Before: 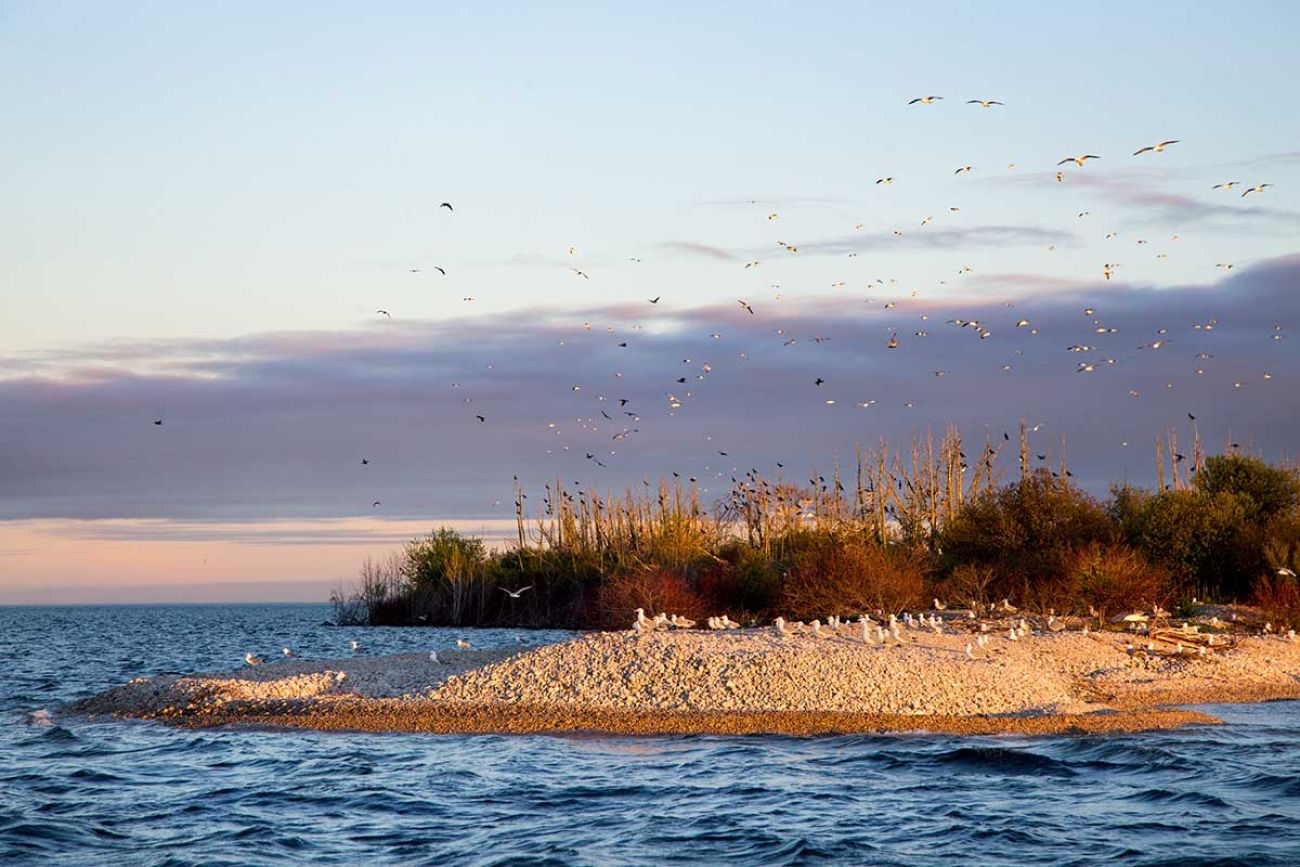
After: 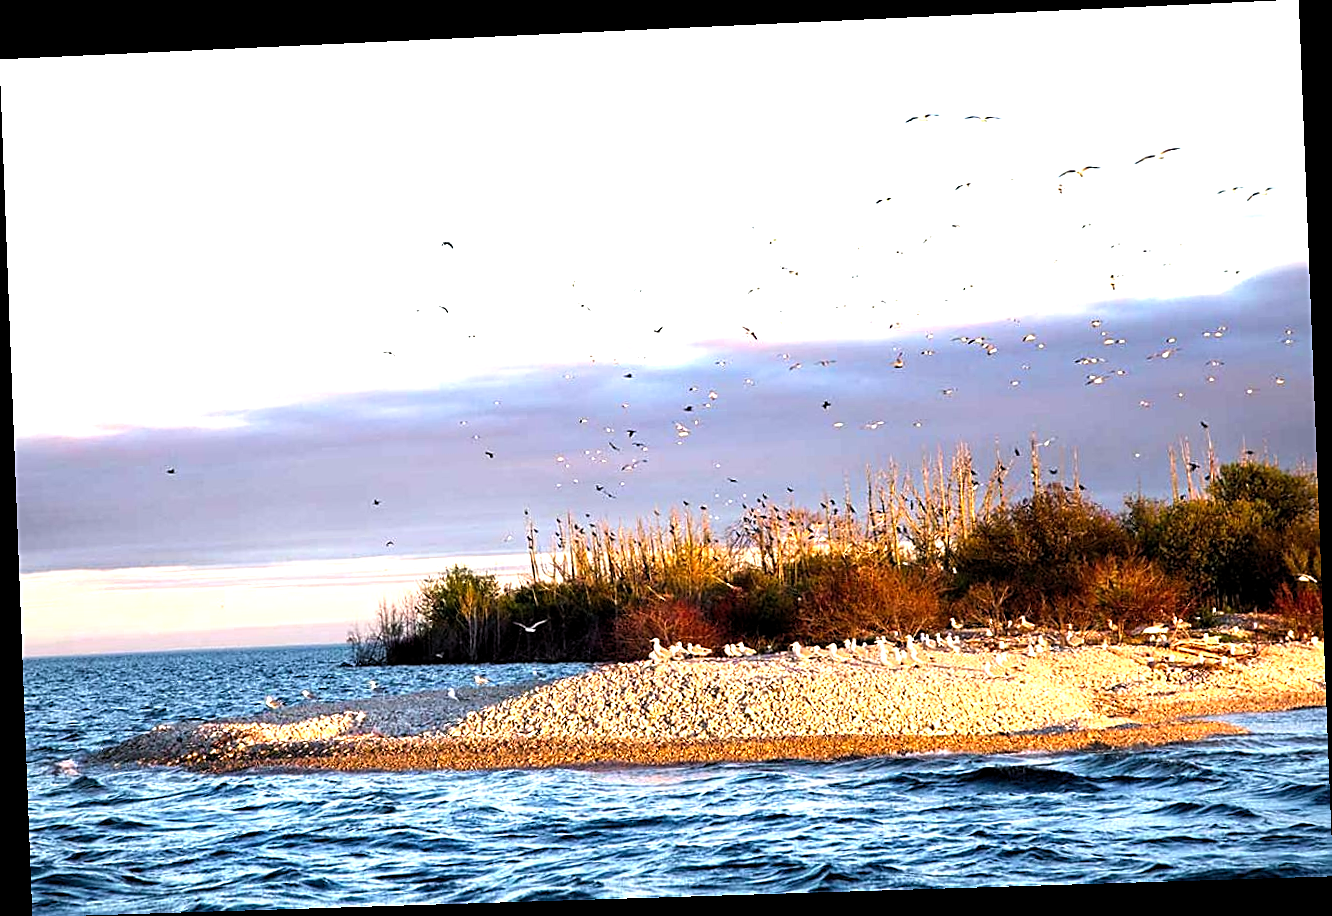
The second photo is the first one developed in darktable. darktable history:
rotate and perspective: rotation -2.22°, lens shift (horizontal) -0.022, automatic cropping off
levels: levels [0.012, 0.367, 0.697]
sharpen: on, module defaults
